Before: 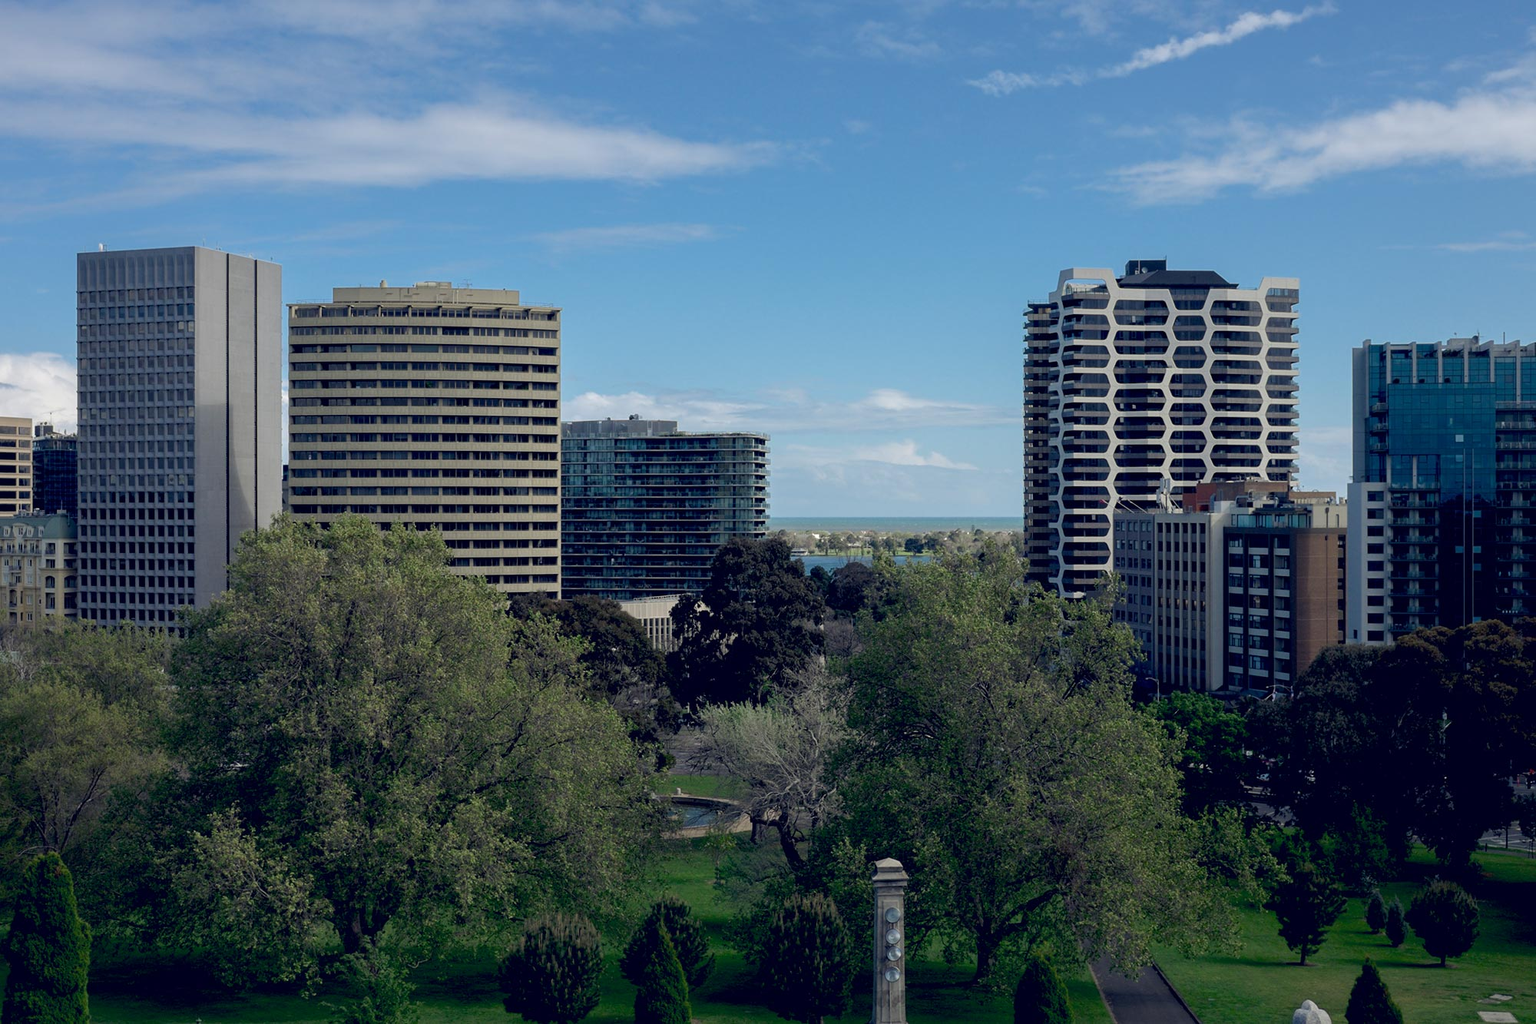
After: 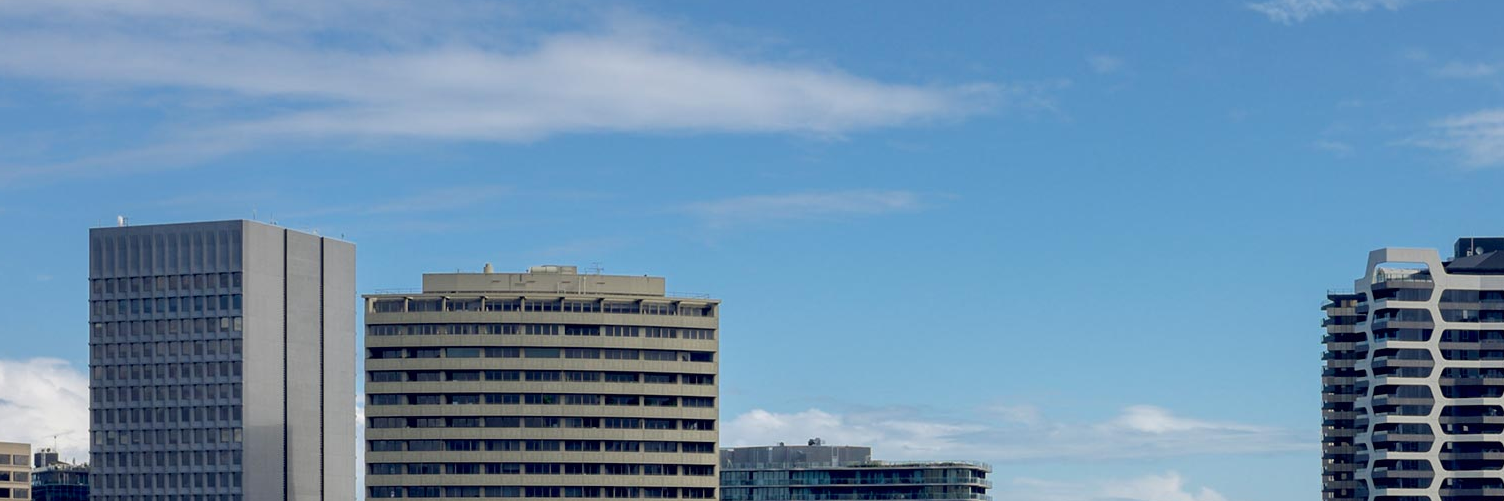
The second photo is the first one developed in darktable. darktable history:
crop: left 0.562%, top 7.635%, right 23.595%, bottom 54.665%
